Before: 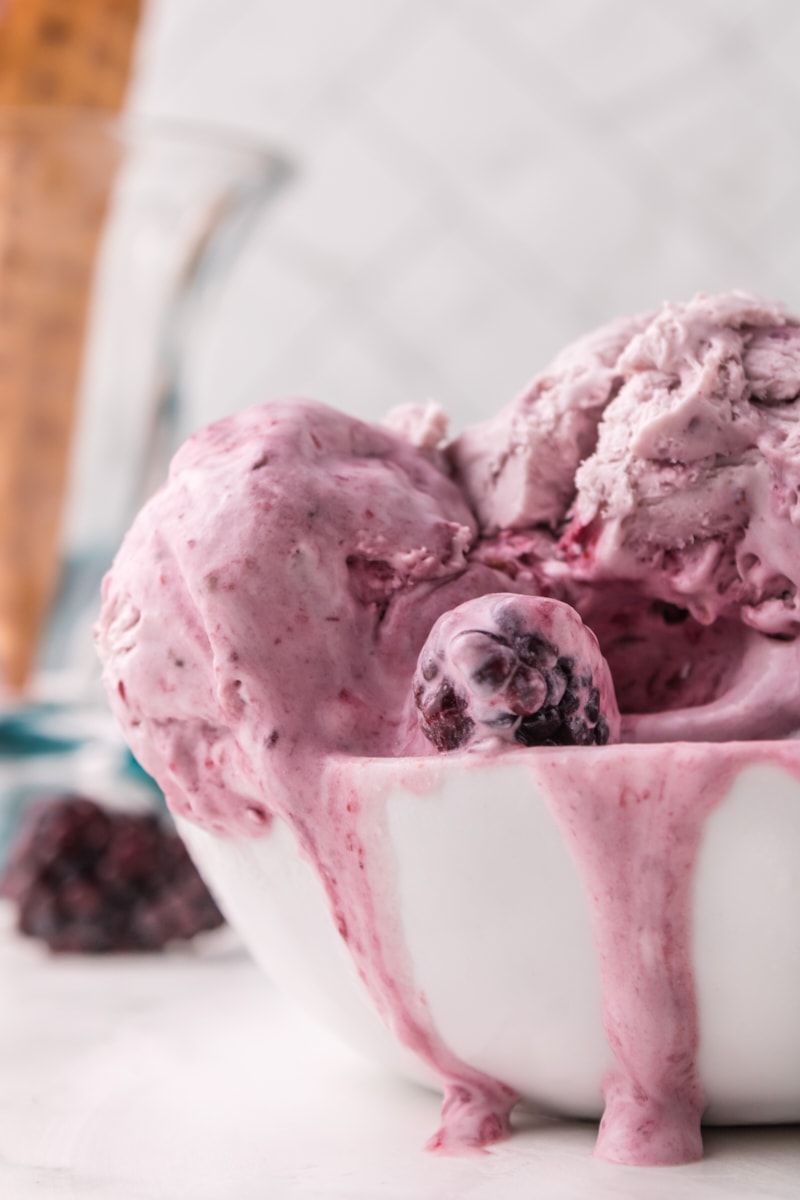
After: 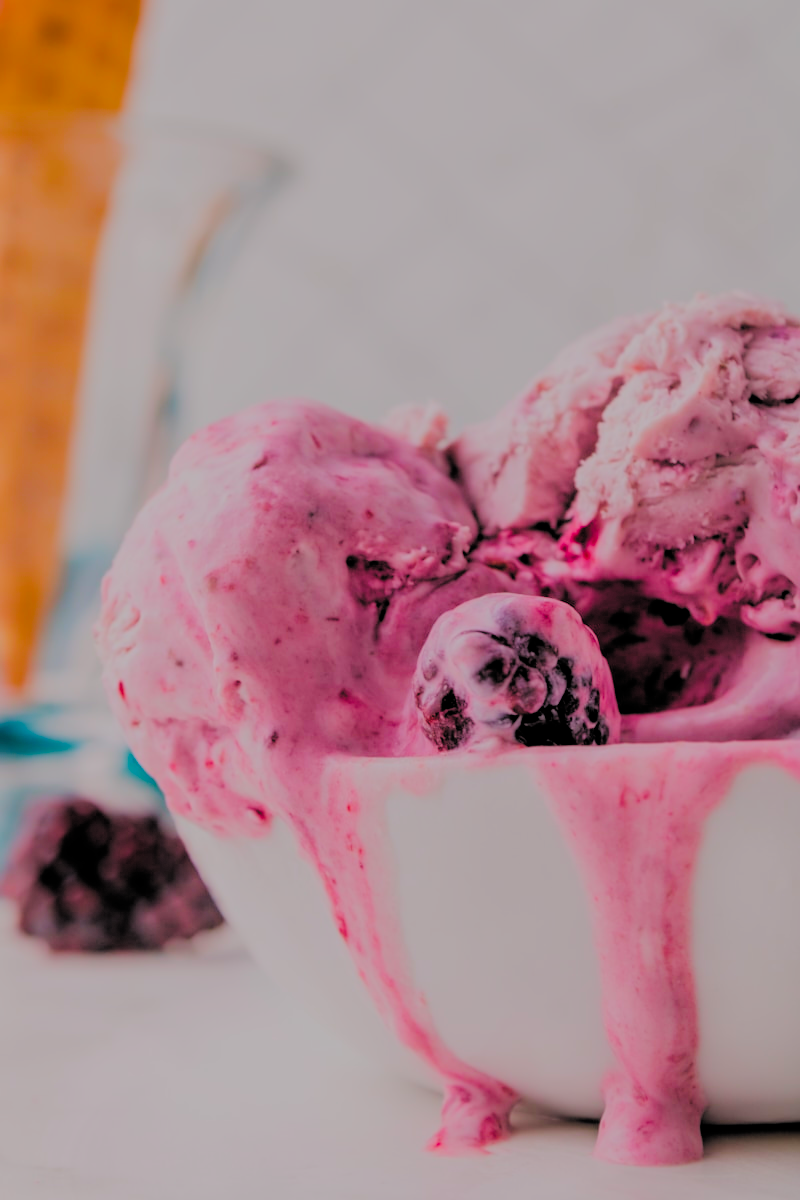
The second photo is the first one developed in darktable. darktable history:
filmic rgb: black relative exposure -4.48 EV, white relative exposure 6.62 EV, hardness 1.86, contrast 0.514, add noise in highlights 0, preserve chrominance luminance Y, color science v3 (2019), use custom middle-gray values true, contrast in highlights soft
color balance rgb: linear chroma grading › global chroma 23.165%, perceptual saturation grading › global saturation 36.156%, perceptual saturation grading › shadows 35.226%, perceptual brilliance grading › highlights 10.488%, perceptual brilliance grading › shadows -10.501%, global vibrance 9.232%
